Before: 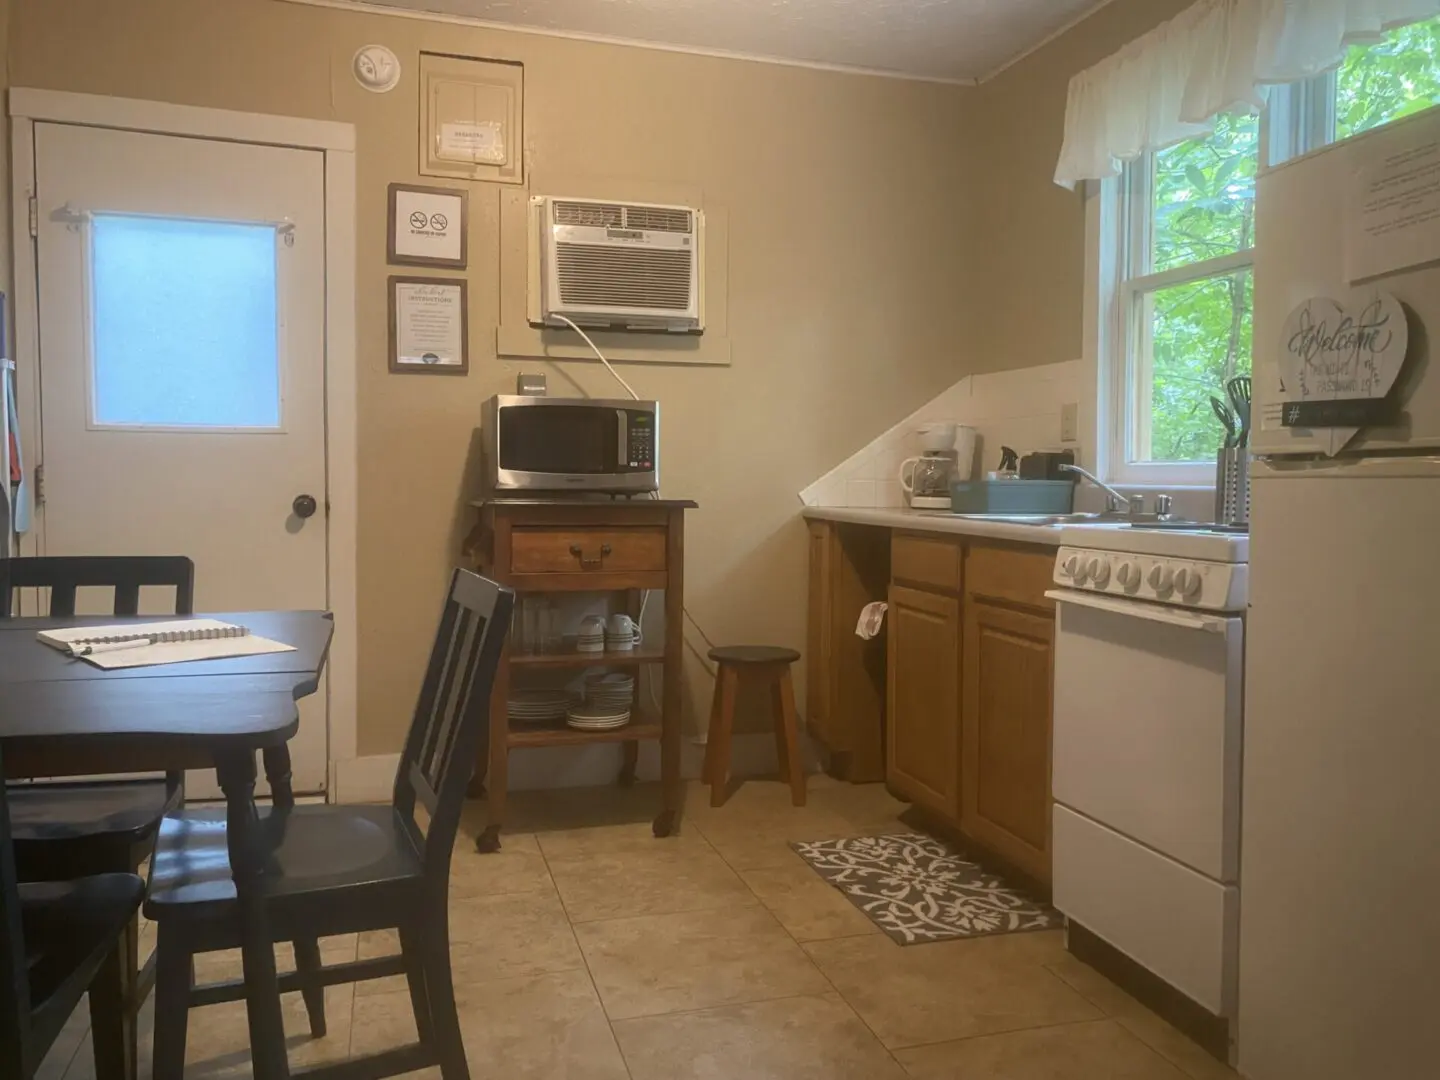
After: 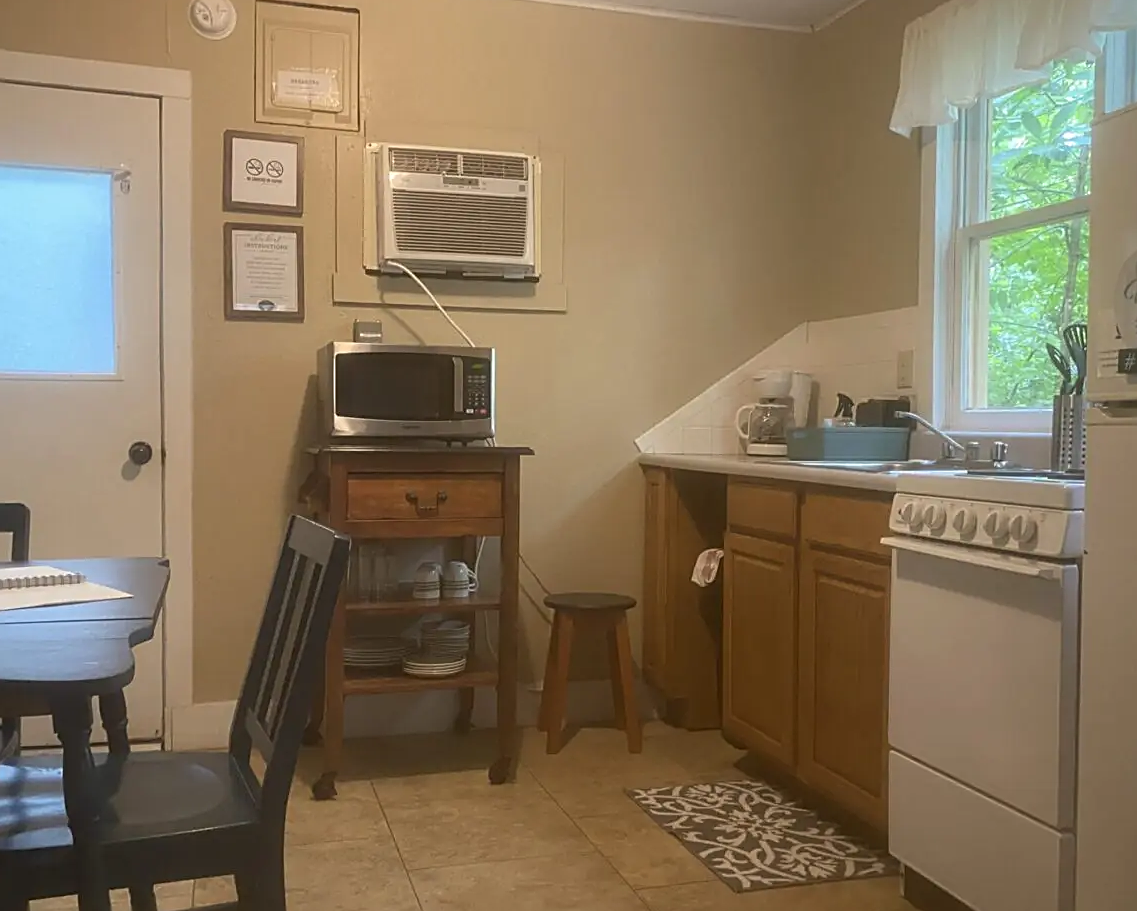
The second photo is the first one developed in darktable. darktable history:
crop: left 11.413%, top 4.979%, right 9.584%, bottom 10.639%
sharpen: on, module defaults
